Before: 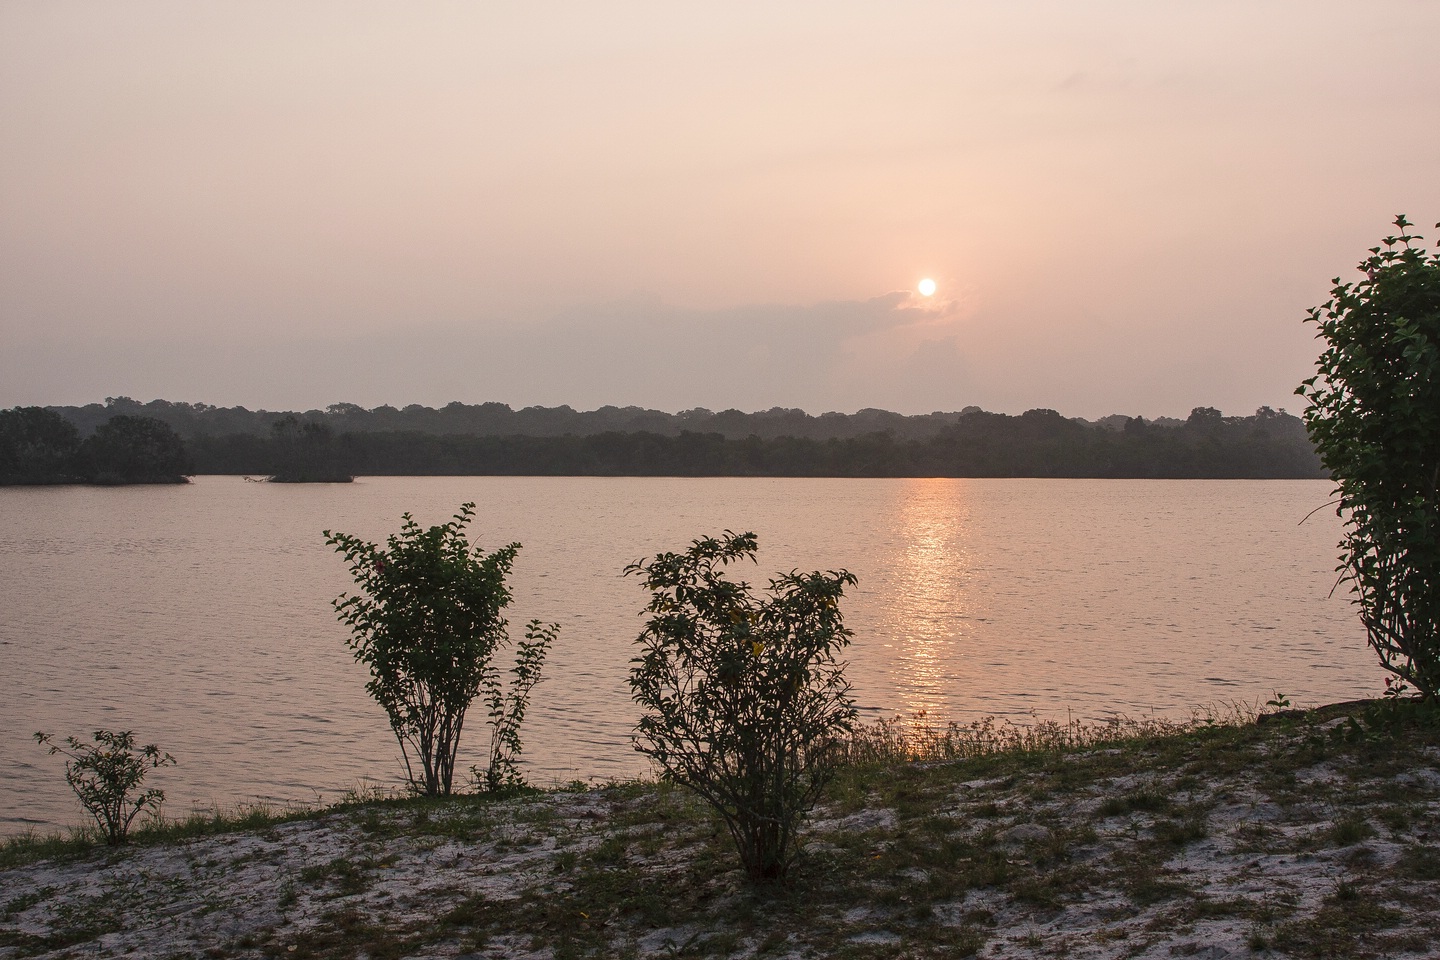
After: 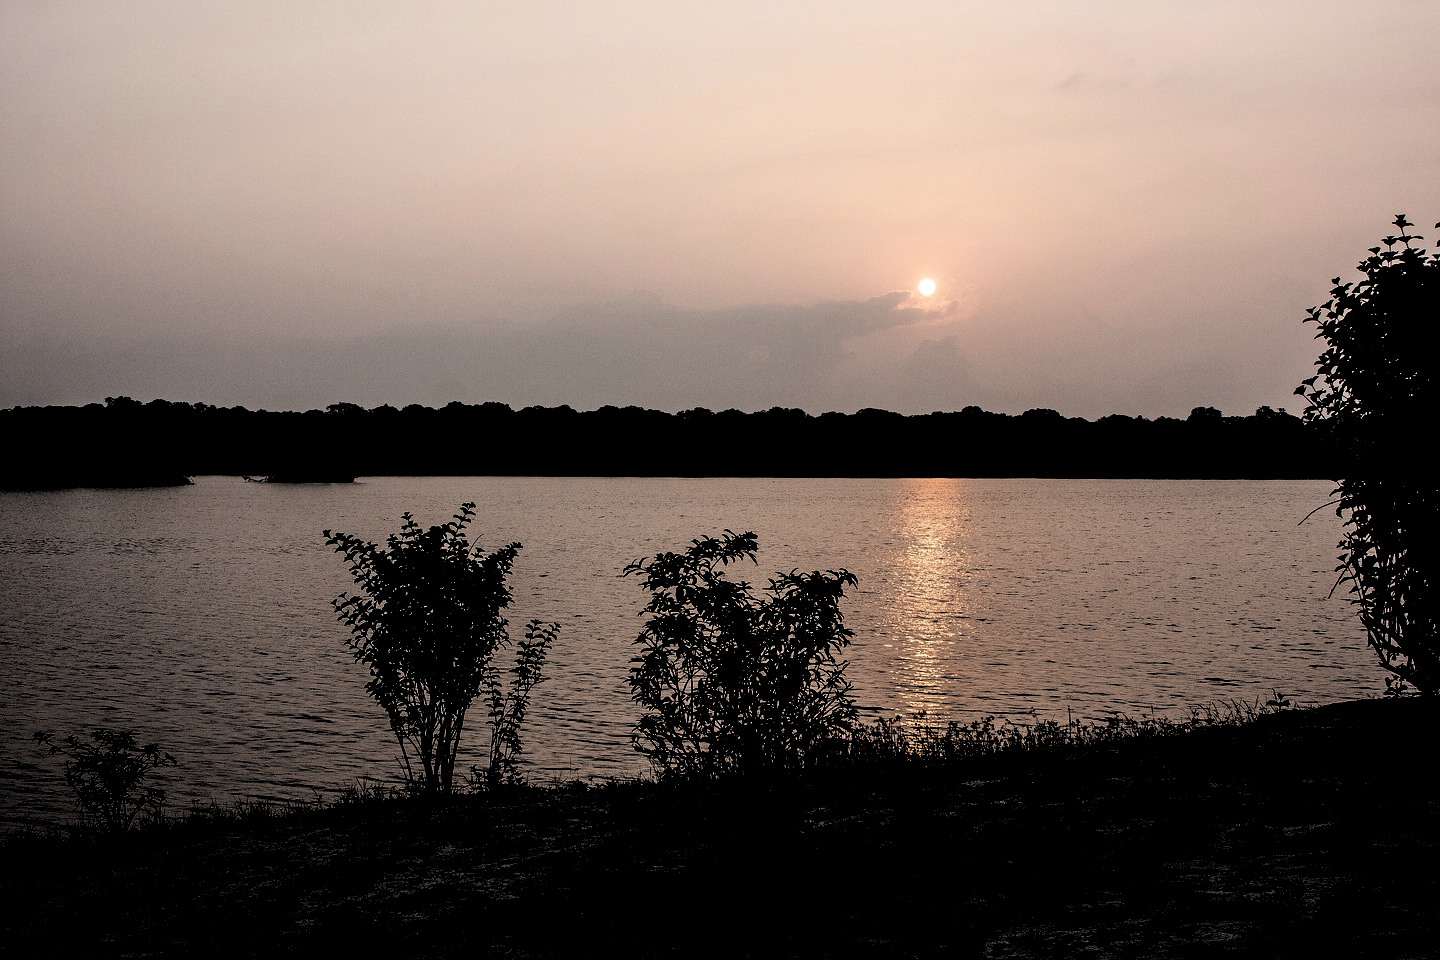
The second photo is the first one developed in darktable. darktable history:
contrast brightness saturation: contrast 0.2, brightness 0.15, saturation 0.14
levels: levels [0.514, 0.759, 1]
